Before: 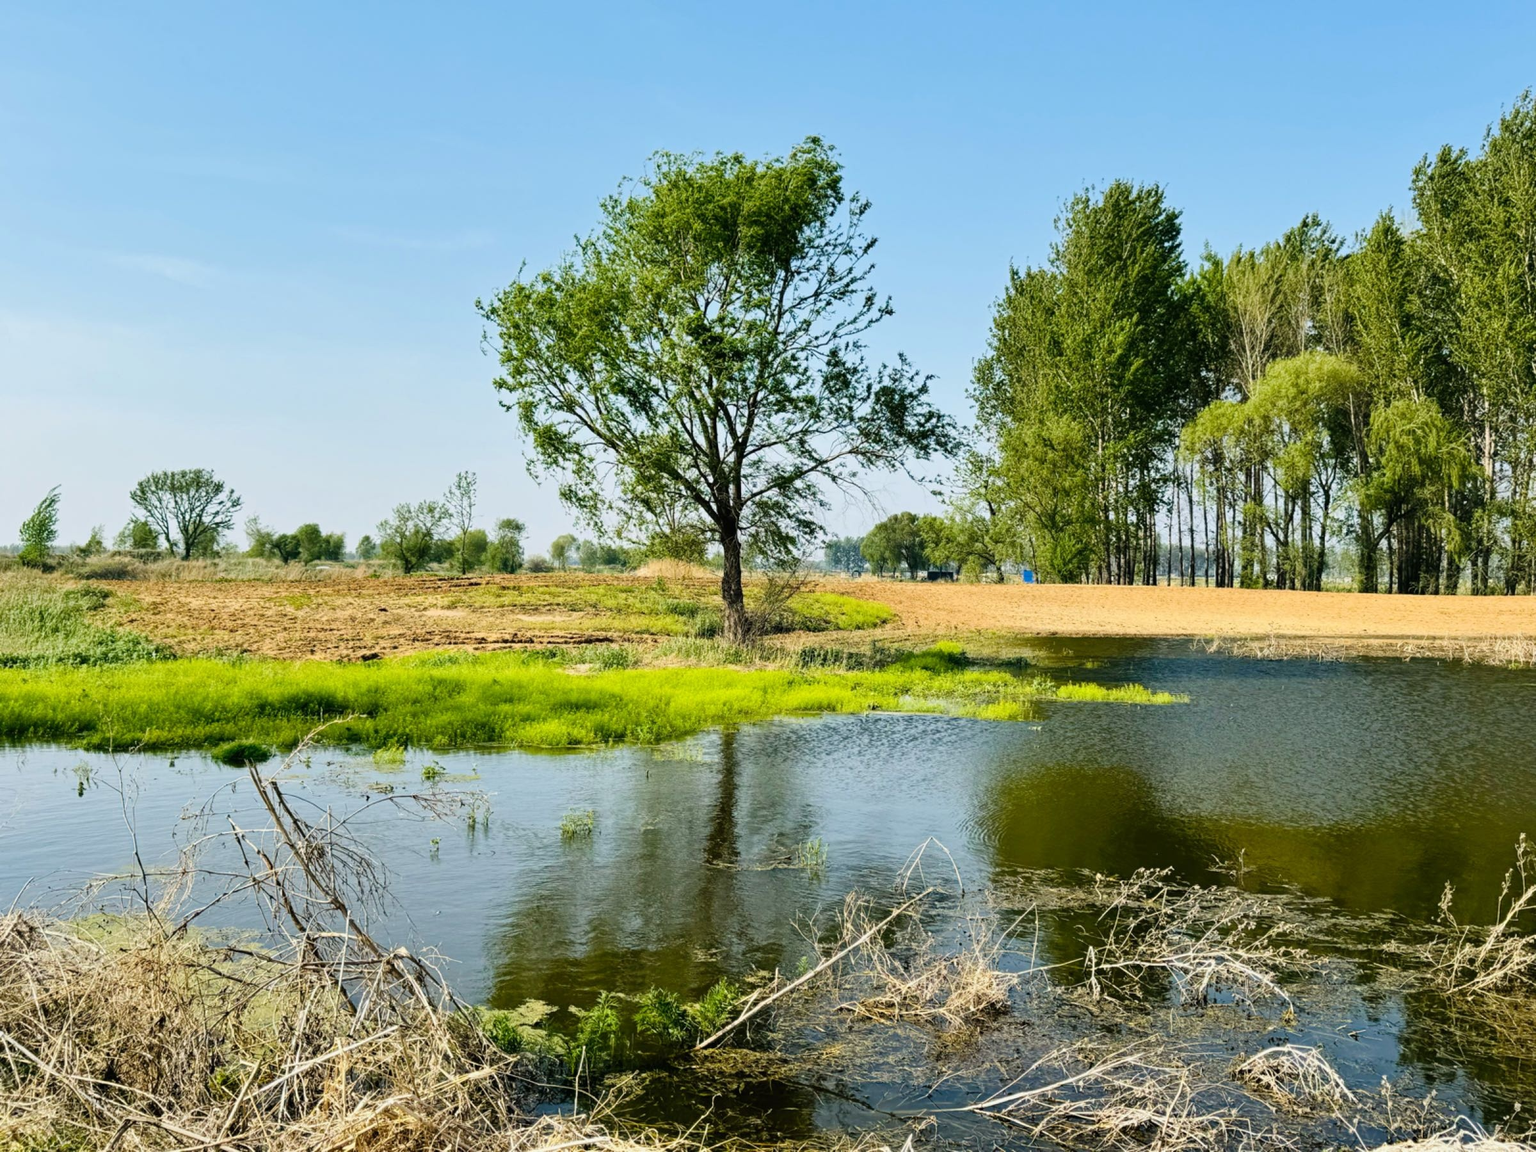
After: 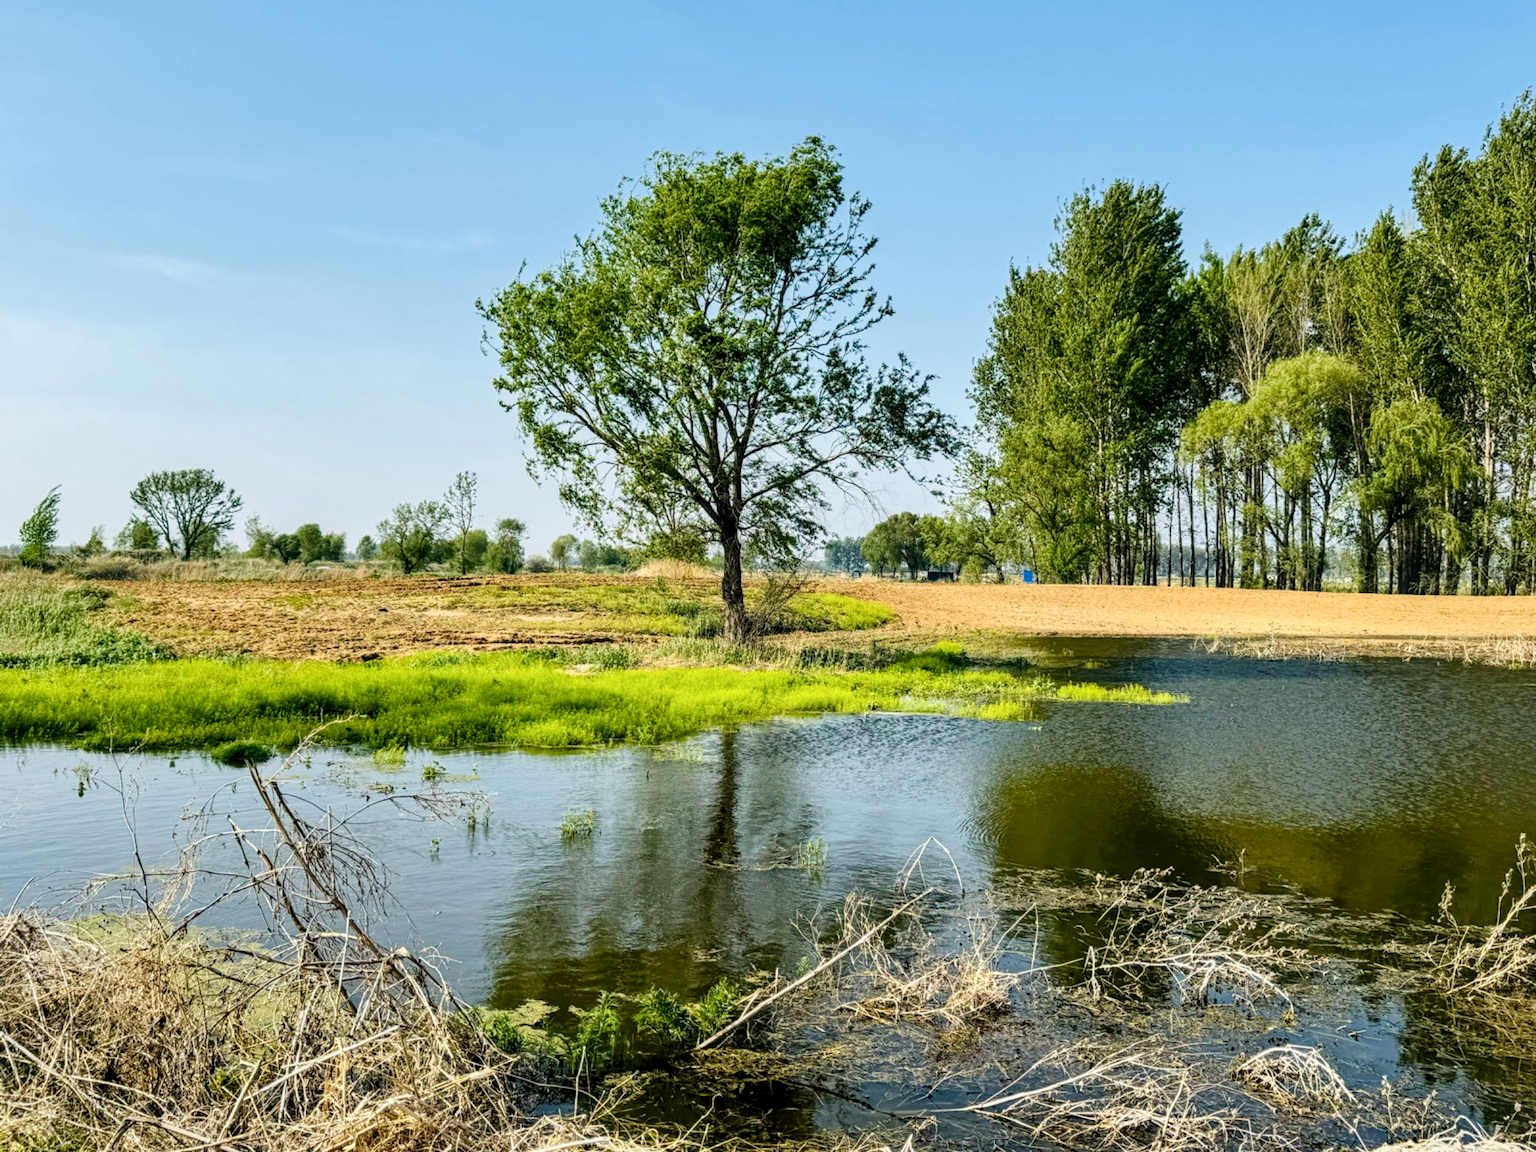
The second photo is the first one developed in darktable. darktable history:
white balance: emerald 1
local contrast: detail 130%
